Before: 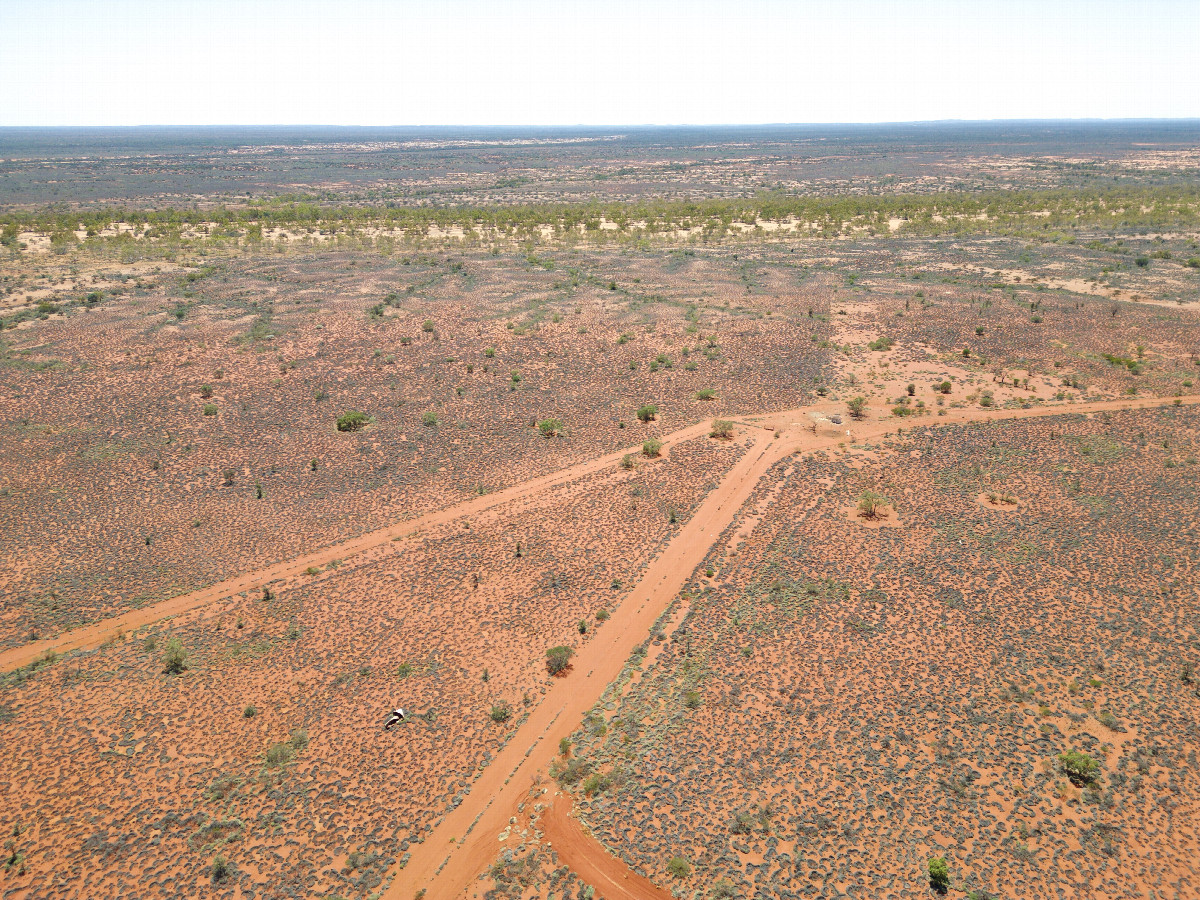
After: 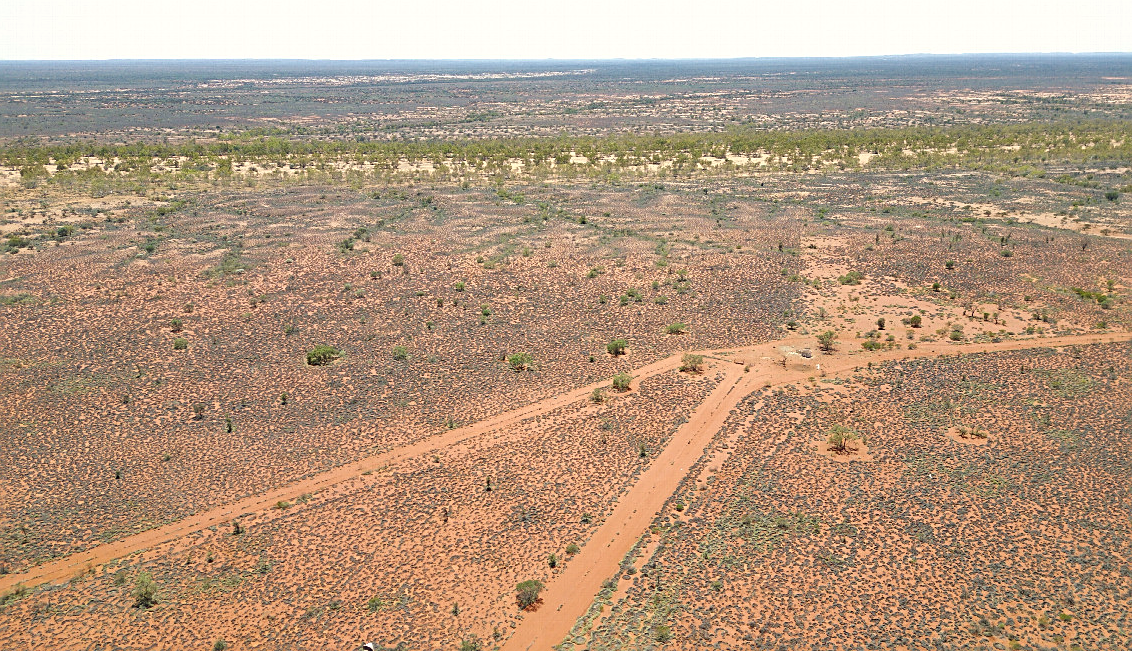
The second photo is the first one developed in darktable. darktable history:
sharpen: on, module defaults
color correction: highlights b* 2.93
crop: left 2.535%, top 7.364%, right 3.127%, bottom 20.275%
